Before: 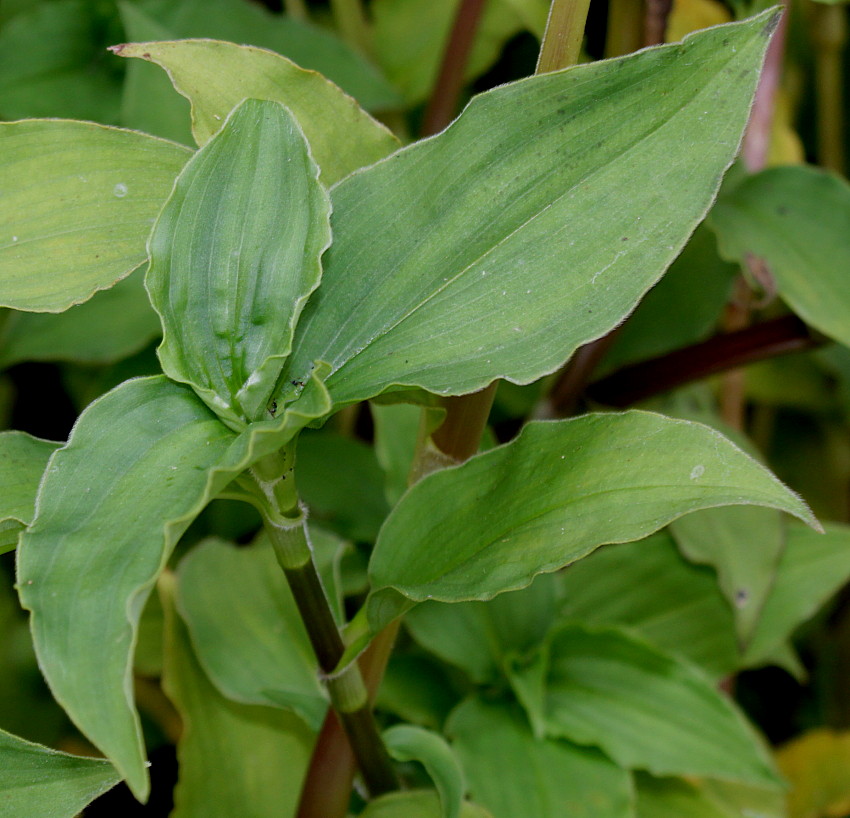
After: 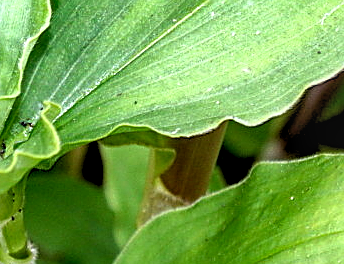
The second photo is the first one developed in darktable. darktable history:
crop: left 31.898%, top 31.771%, right 27.602%, bottom 35.846%
local contrast: detail 130%
sharpen: on, module defaults
shadows and highlights: soften with gaussian
base curve: curves: ch0 [(0.017, 0) (0.425, 0.441) (0.844, 0.933) (1, 1)]
exposure: black level correction 0, exposure 1.182 EV, compensate exposure bias true, compensate highlight preservation false
